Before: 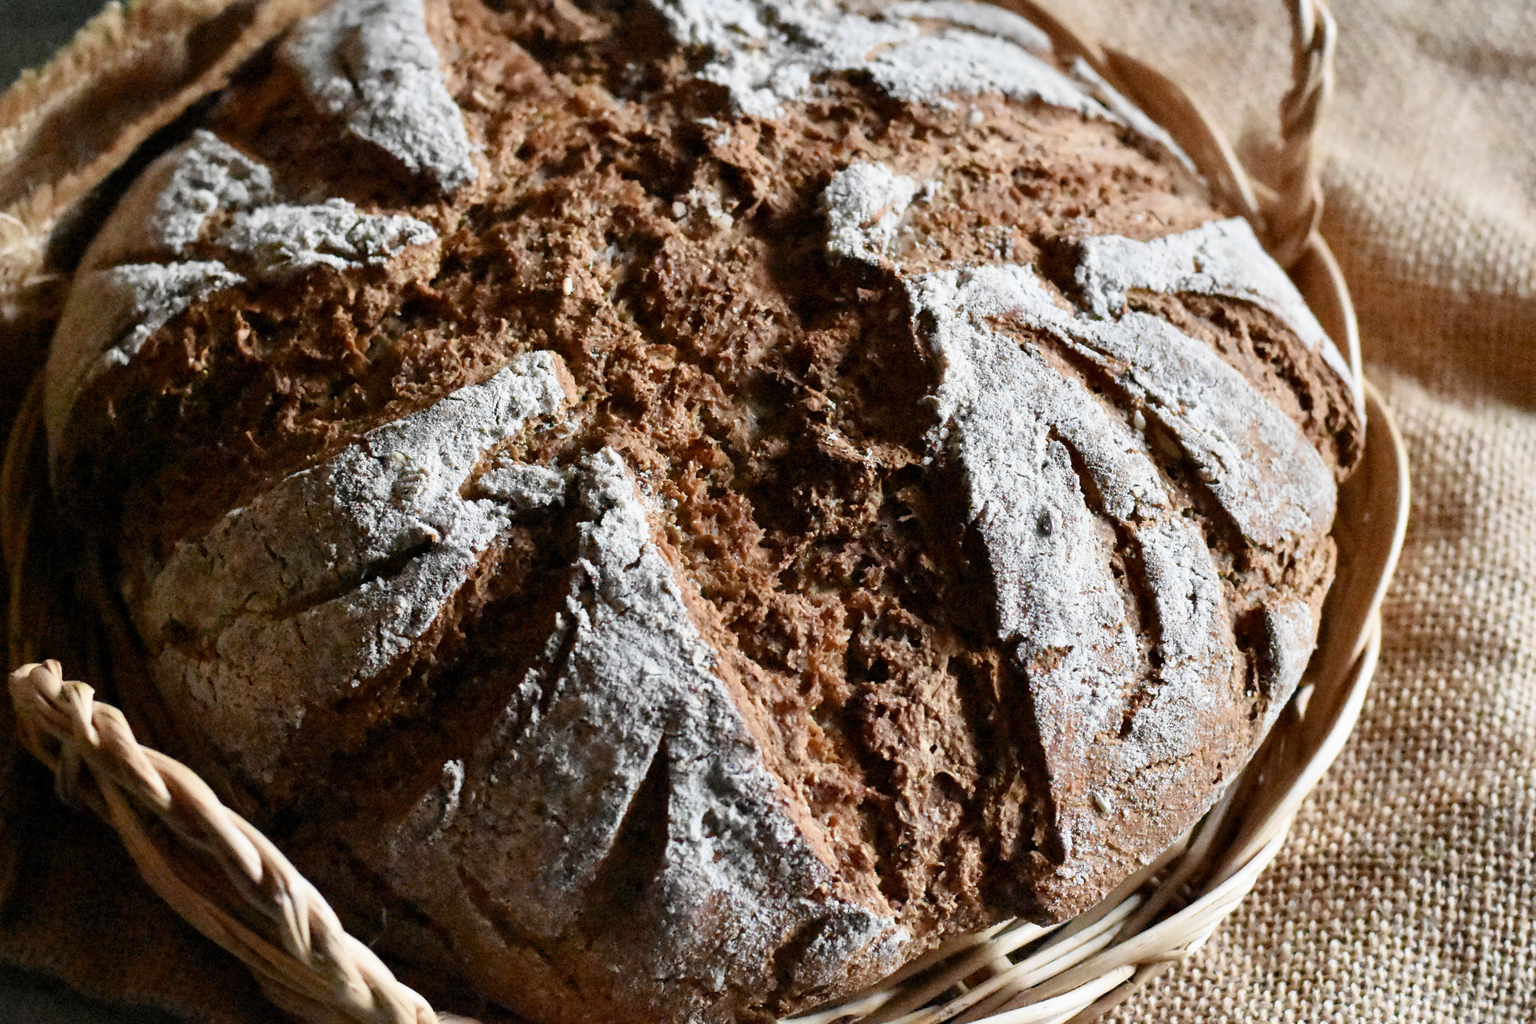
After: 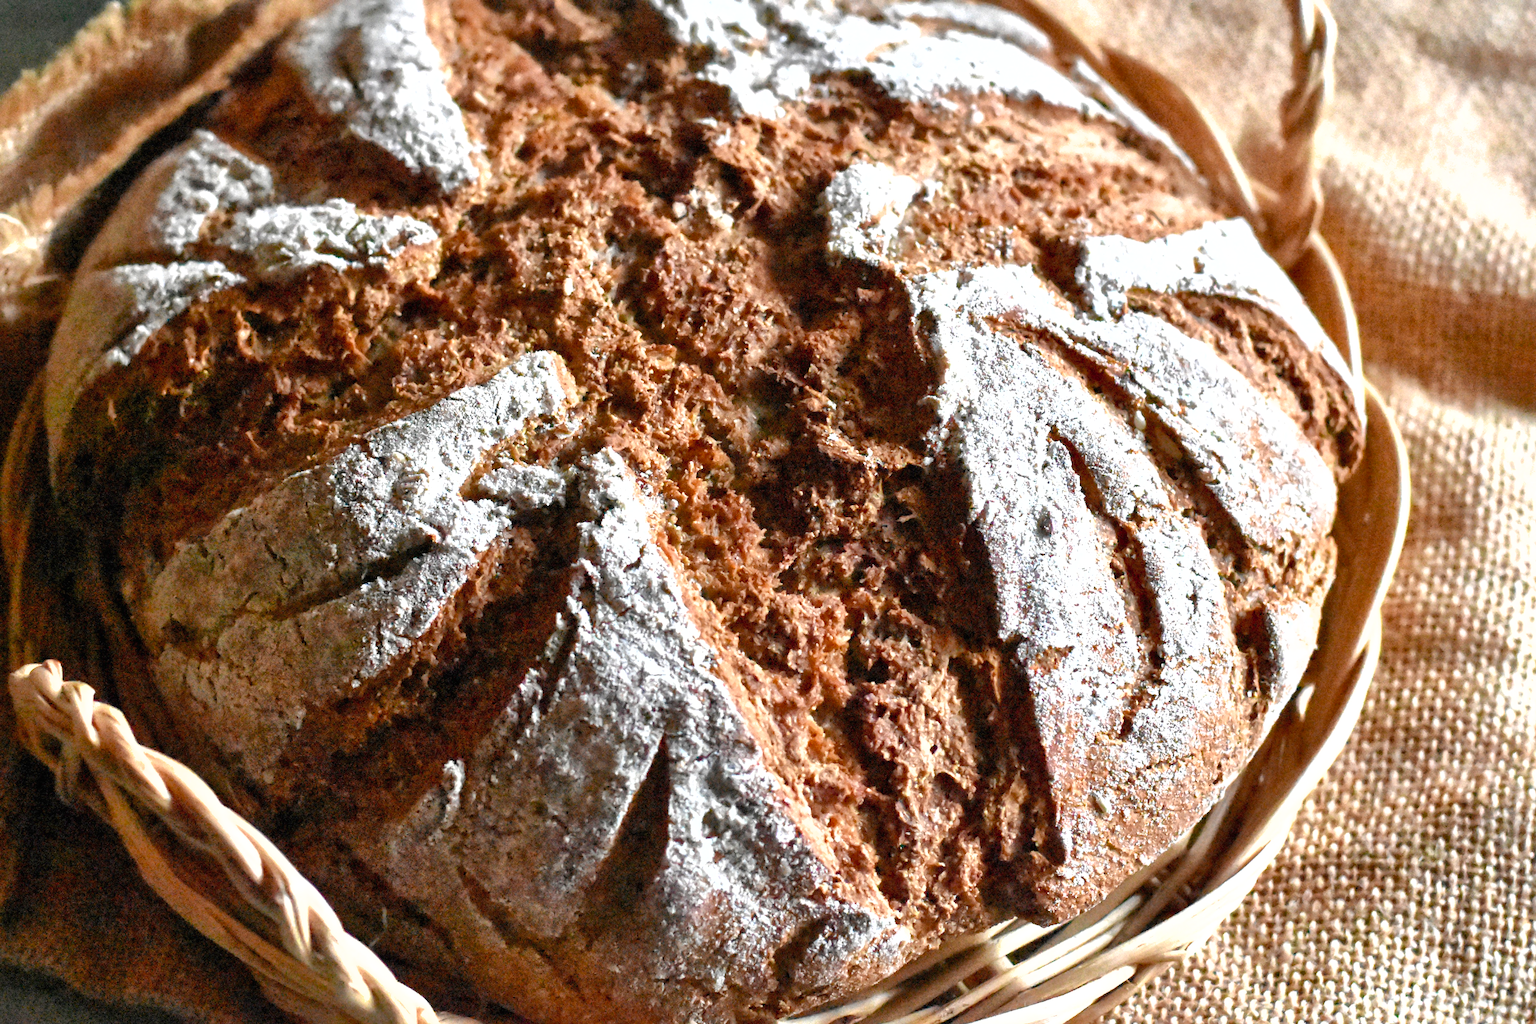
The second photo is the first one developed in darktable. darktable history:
exposure: black level correction 0, exposure 0.696 EV, compensate highlight preservation false
tone equalizer: on, module defaults
shadows and highlights: on, module defaults
